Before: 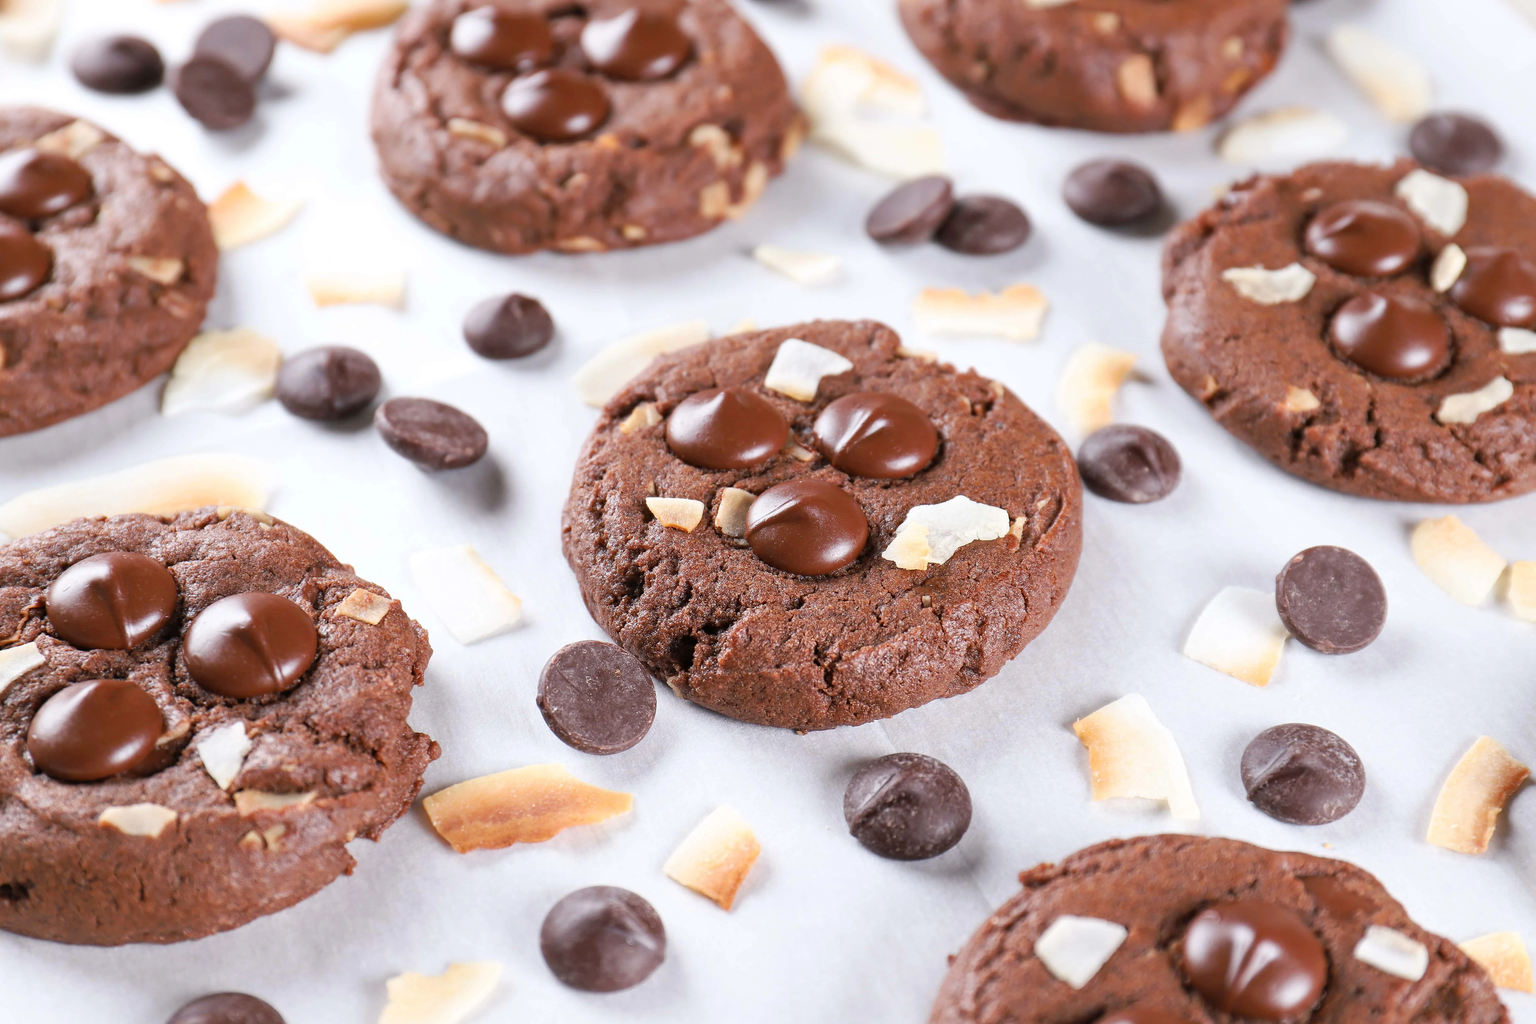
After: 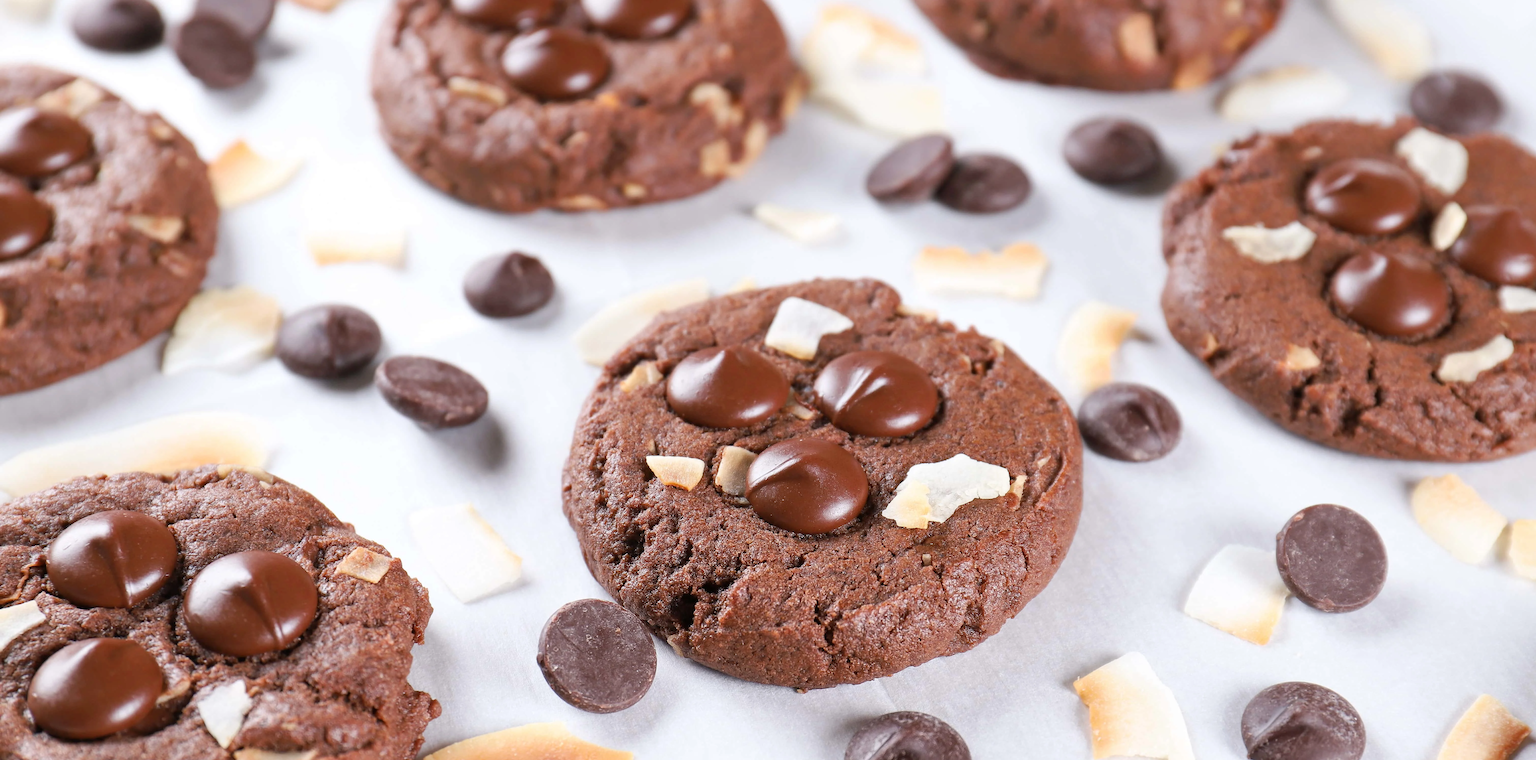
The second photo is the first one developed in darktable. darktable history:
crop: top 4.089%, bottom 21.644%
